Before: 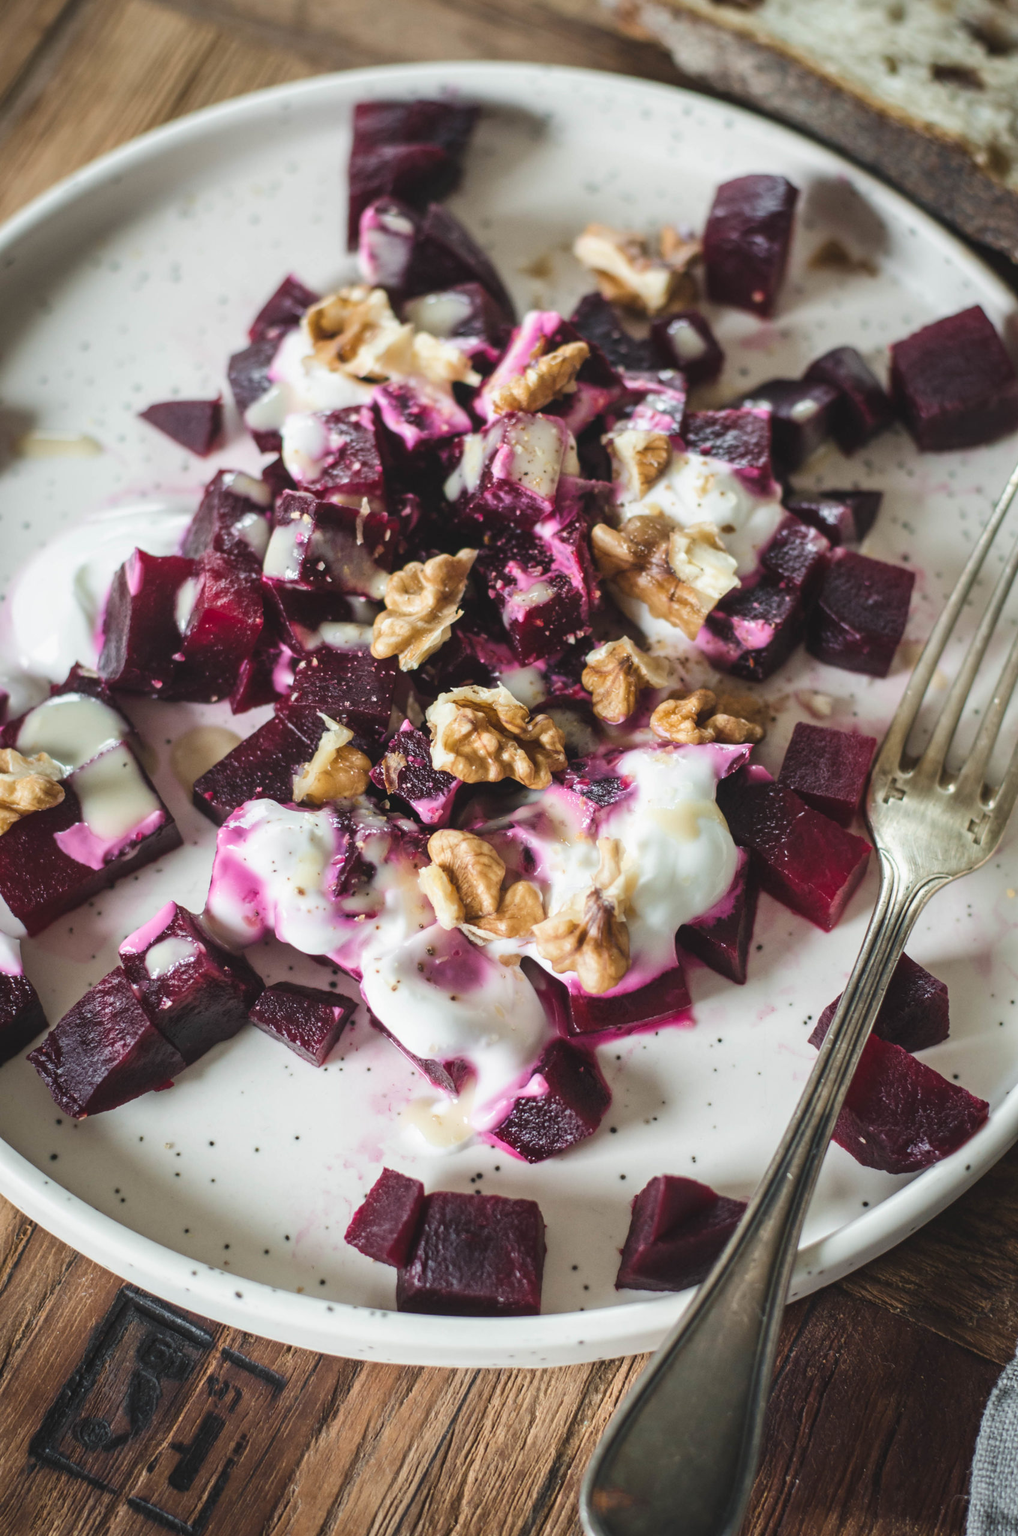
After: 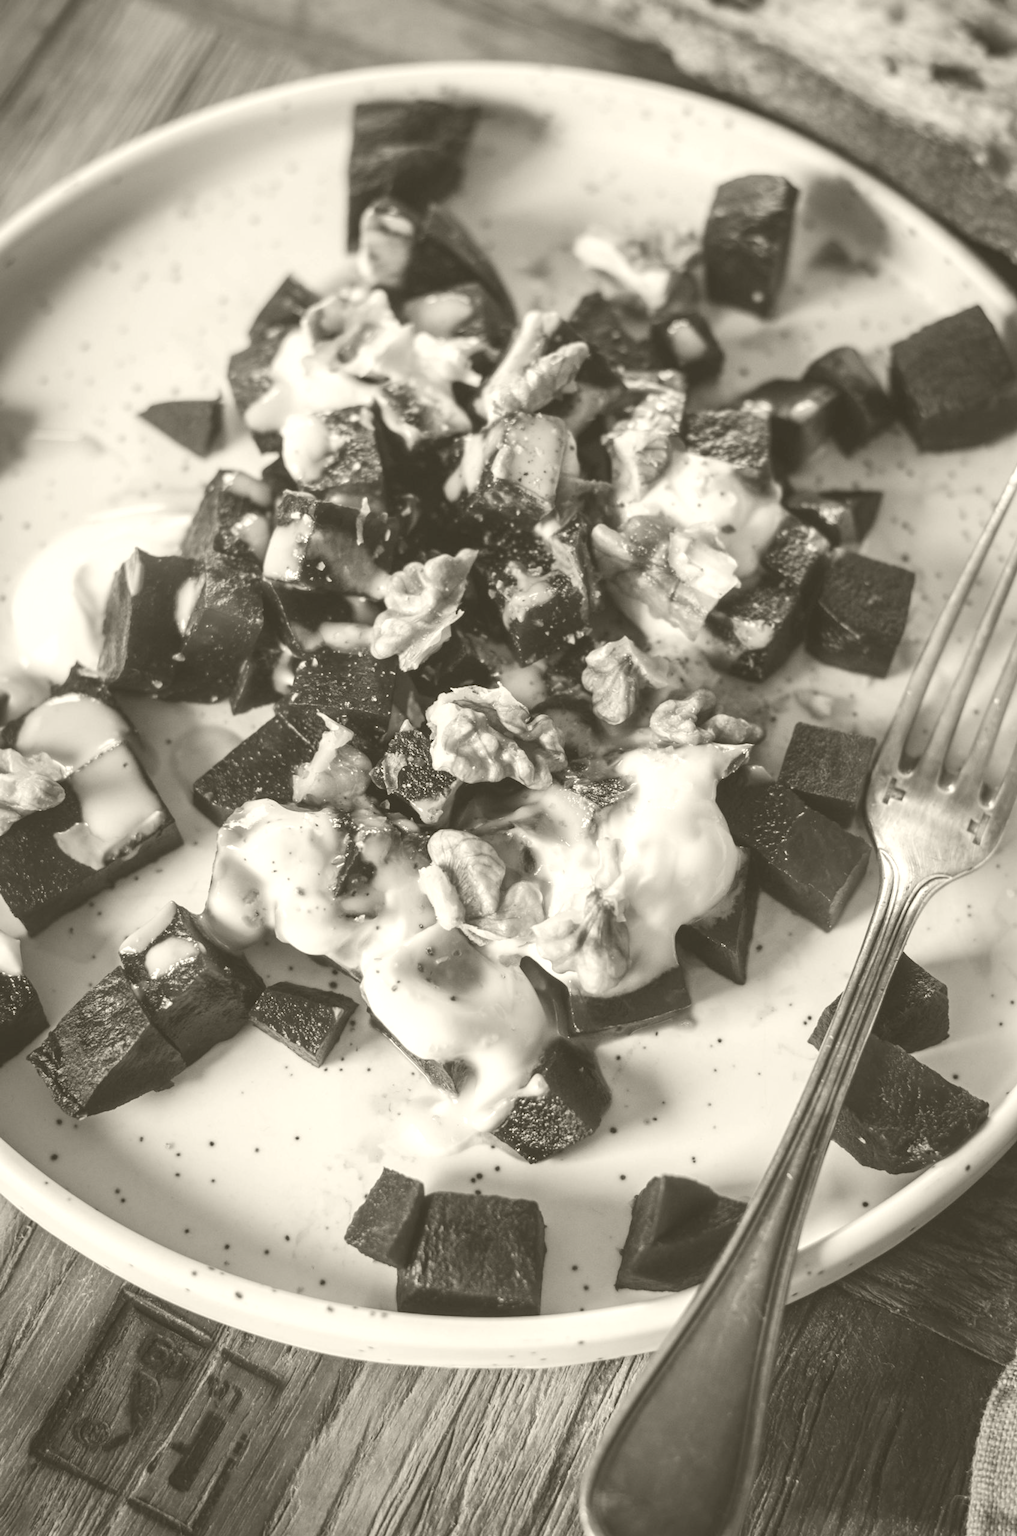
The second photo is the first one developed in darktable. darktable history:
exposure: black level correction 0.001, exposure 1.84 EV, compensate highlight preservation false
colorize: hue 41.44°, saturation 22%, source mix 60%, lightness 10.61%
